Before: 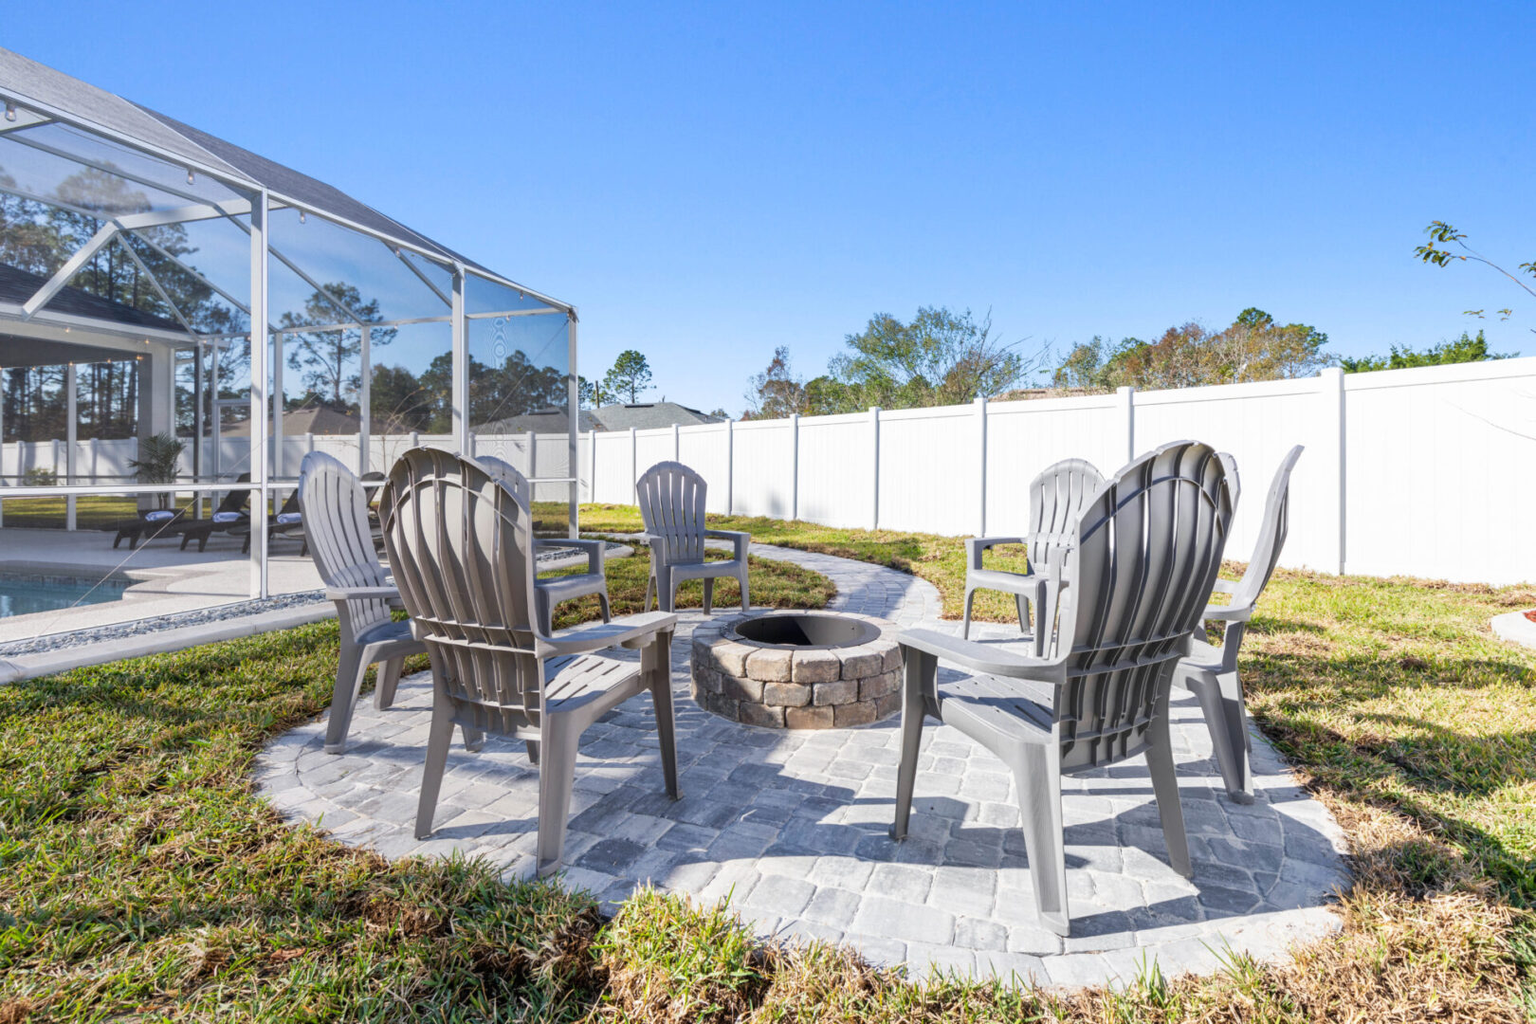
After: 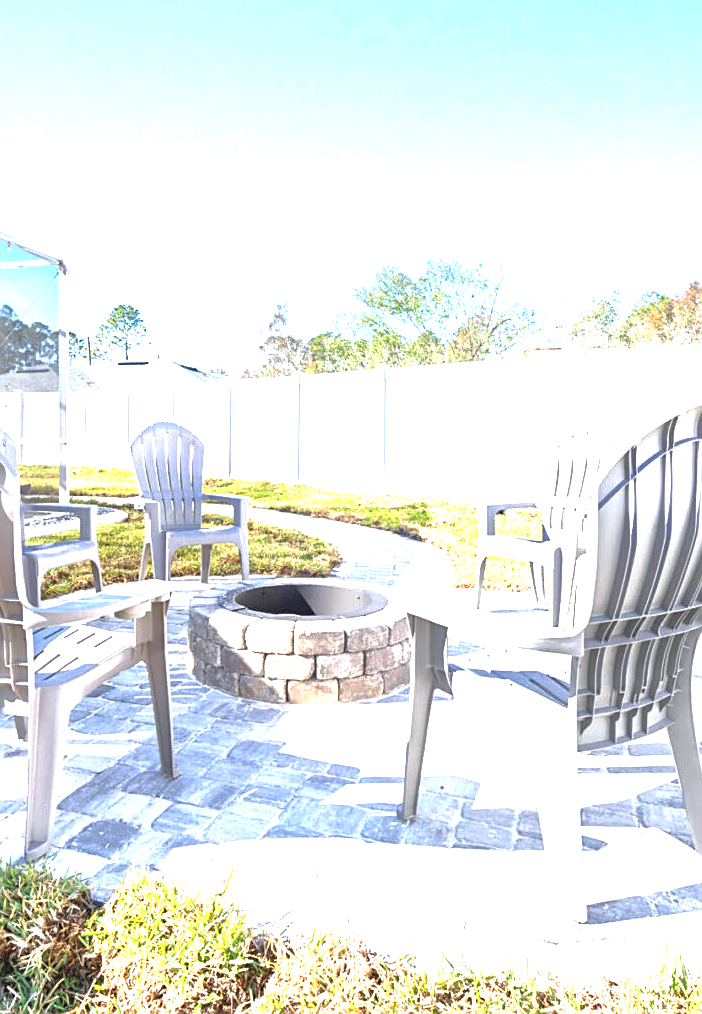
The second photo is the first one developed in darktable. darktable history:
exposure: black level correction 0, exposure 2.327 EV, compensate exposure bias true, compensate highlight preservation false
crop: left 33.452%, top 6.025%, right 23.155%
sharpen: on, module defaults
contrast equalizer: octaves 7, y [[0.6 ×6], [0.55 ×6], [0 ×6], [0 ×6], [0 ×6]], mix -0.36
tone equalizer: -8 EV 0.25 EV, -7 EV 0.417 EV, -6 EV 0.417 EV, -5 EV 0.25 EV, -3 EV -0.25 EV, -2 EV -0.417 EV, -1 EV -0.417 EV, +0 EV -0.25 EV, edges refinement/feathering 500, mask exposure compensation -1.57 EV, preserve details guided filter
white balance: red 0.982, blue 1.018
